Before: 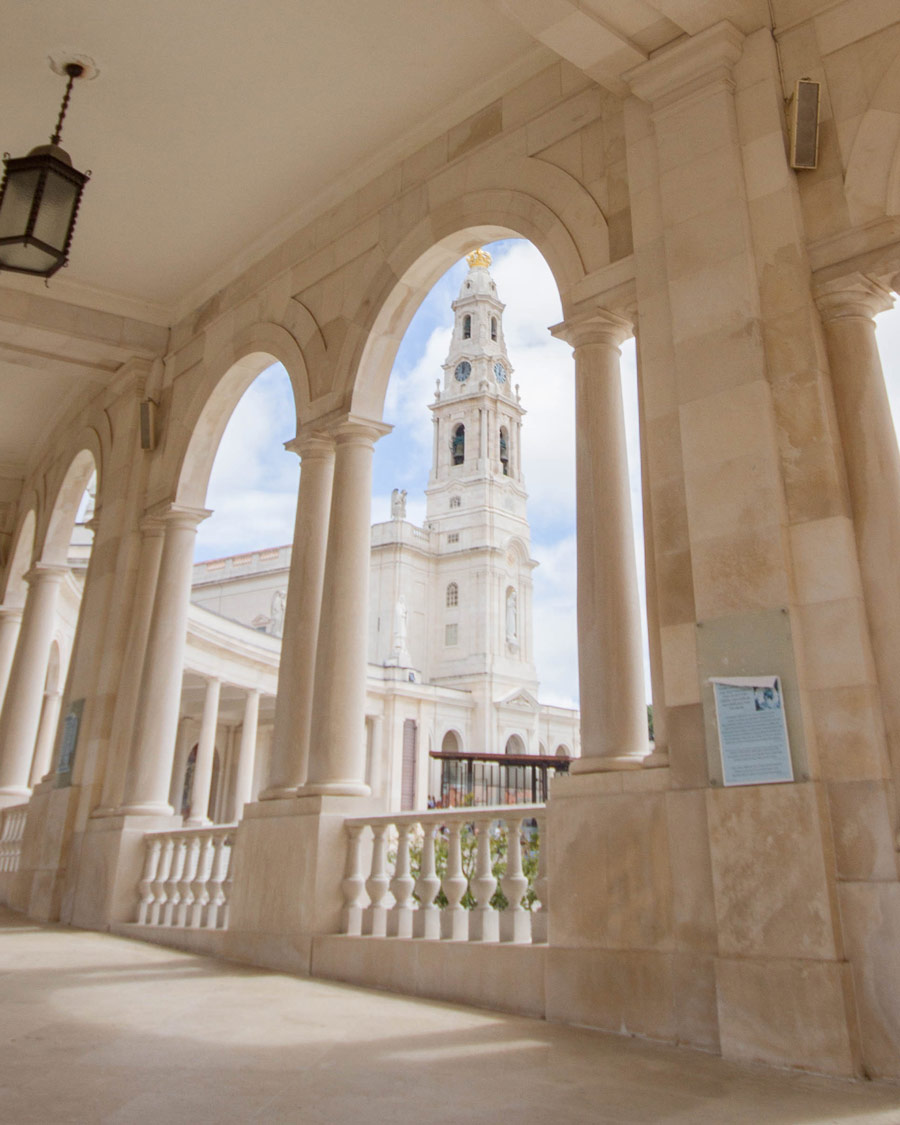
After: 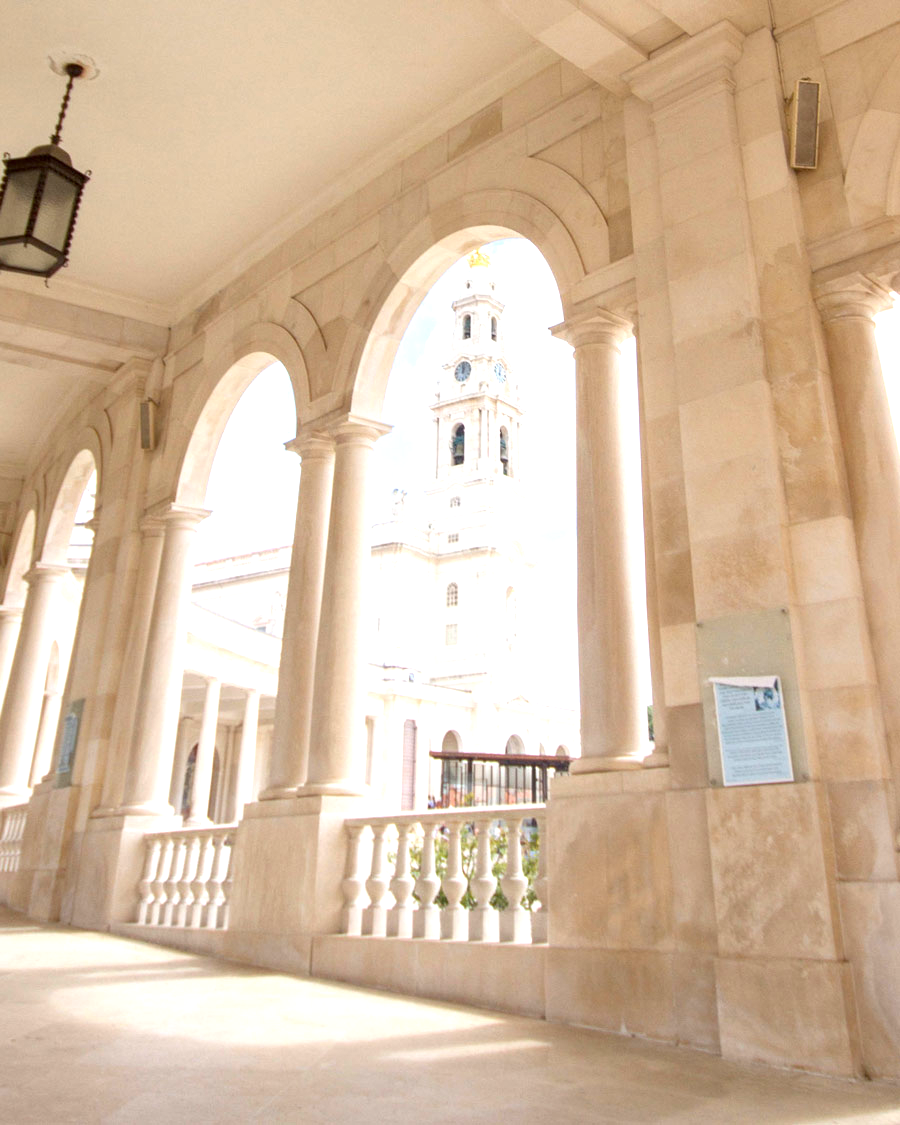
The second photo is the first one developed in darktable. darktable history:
exposure: black level correction 0.002, exposure 1 EV, compensate highlight preservation false
